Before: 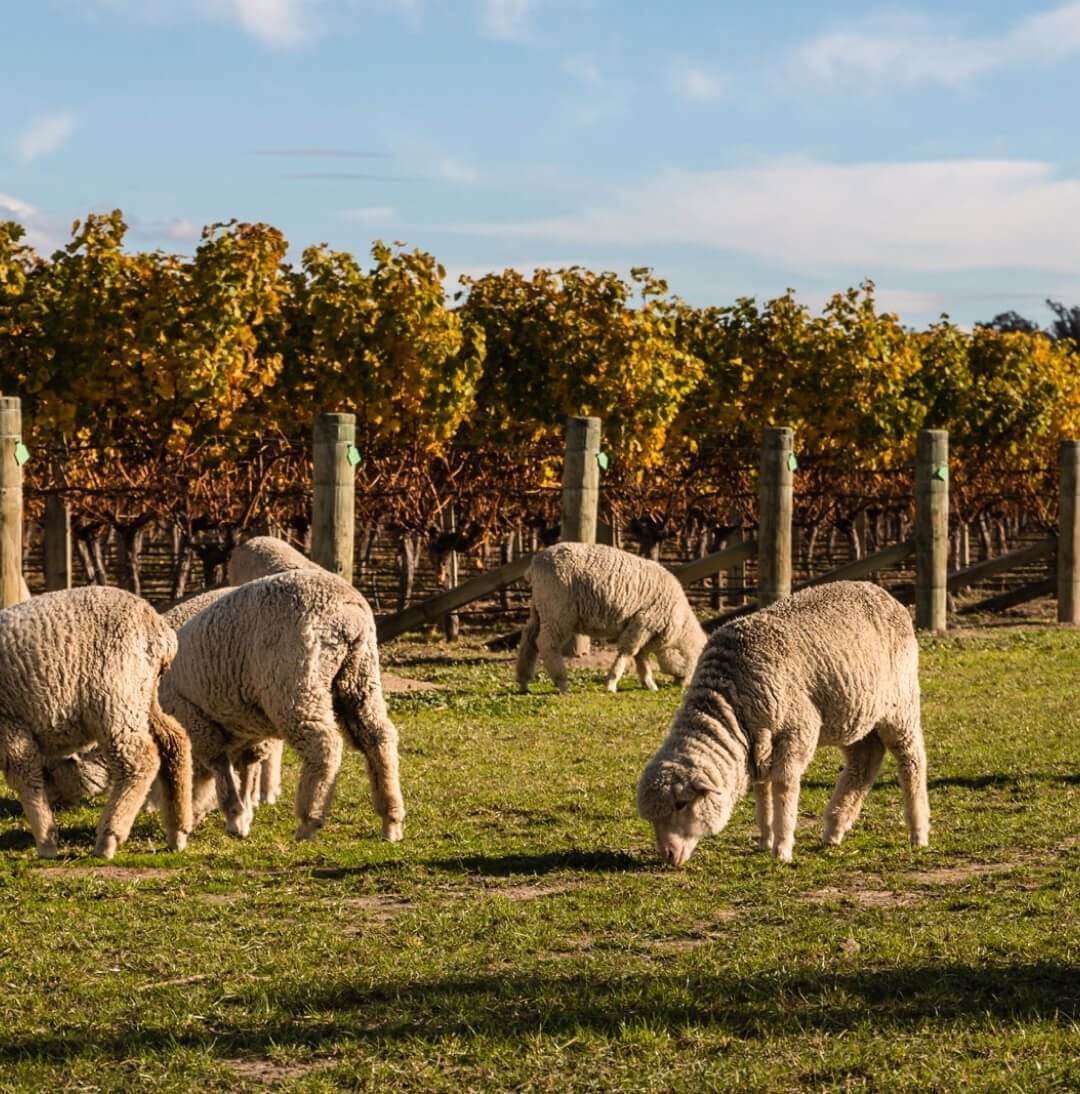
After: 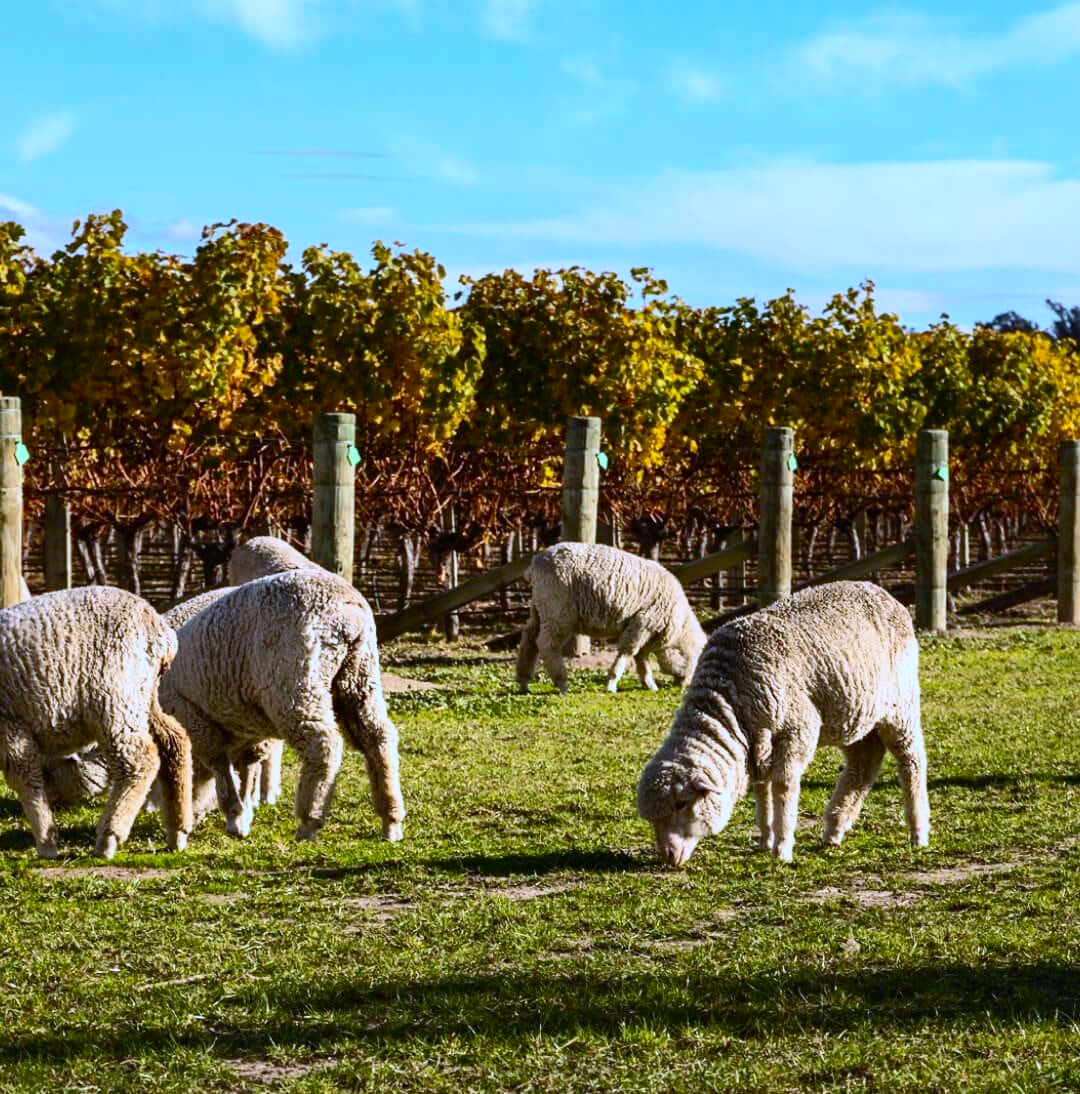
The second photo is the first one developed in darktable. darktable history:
haze removal: strength 0.1, compatibility mode true, adaptive false
contrast brightness saturation: contrast 0.4, brightness 0.1, saturation 0.21
shadows and highlights: on, module defaults
white balance: red 0.871, blue 1.249
